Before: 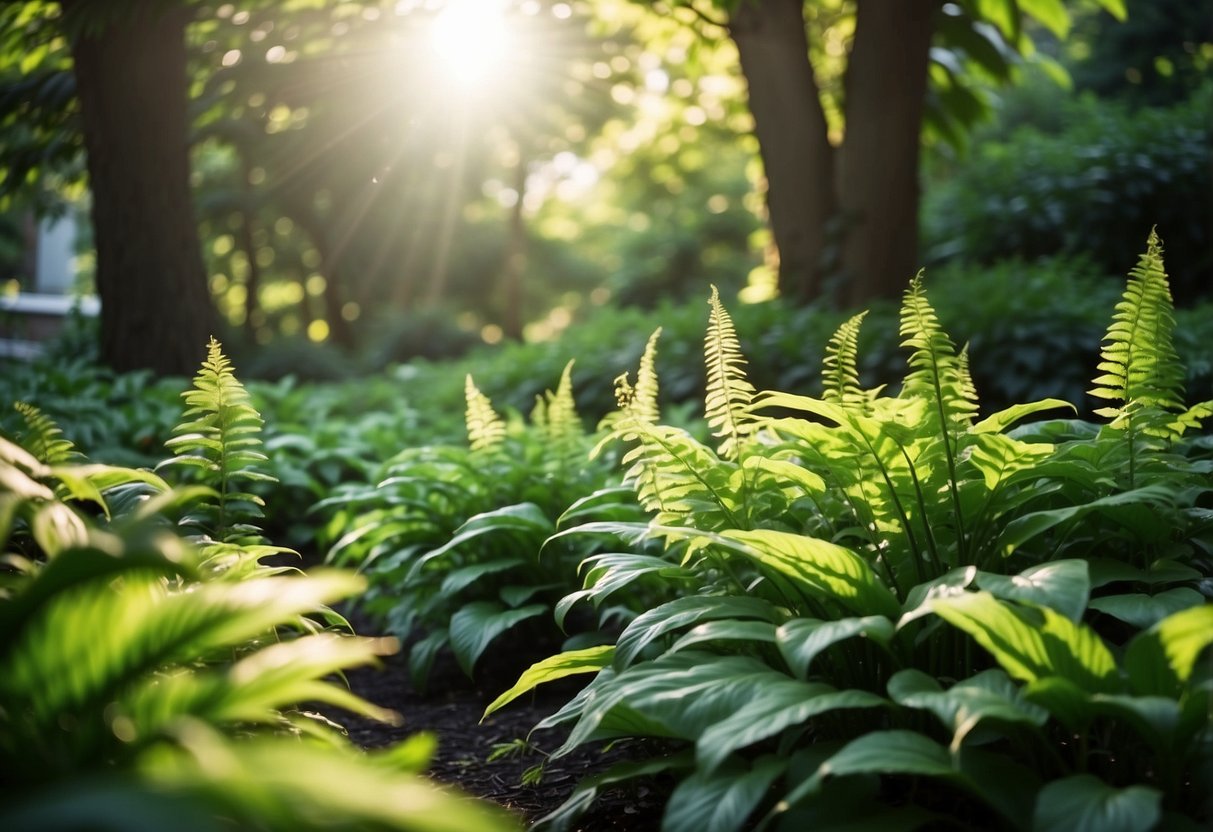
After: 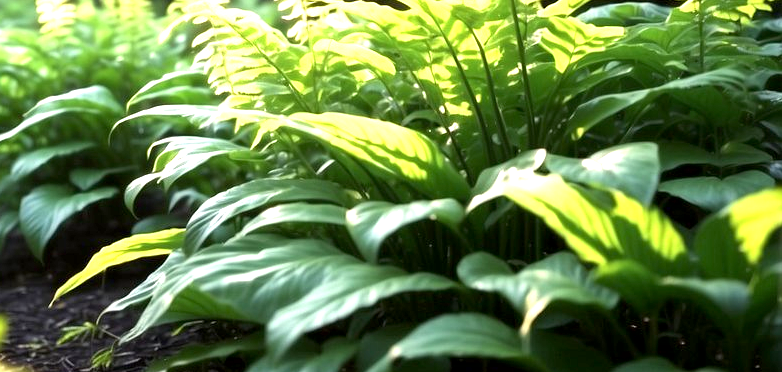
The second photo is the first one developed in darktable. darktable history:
exposure: black level correction 0.001, exposure 1.3 EV, compensate highlight preservation false
crop and rotate: left 35.509%, top 50.238%, bottom 4.934%
contrast brightness saturation: saturation -0.05
